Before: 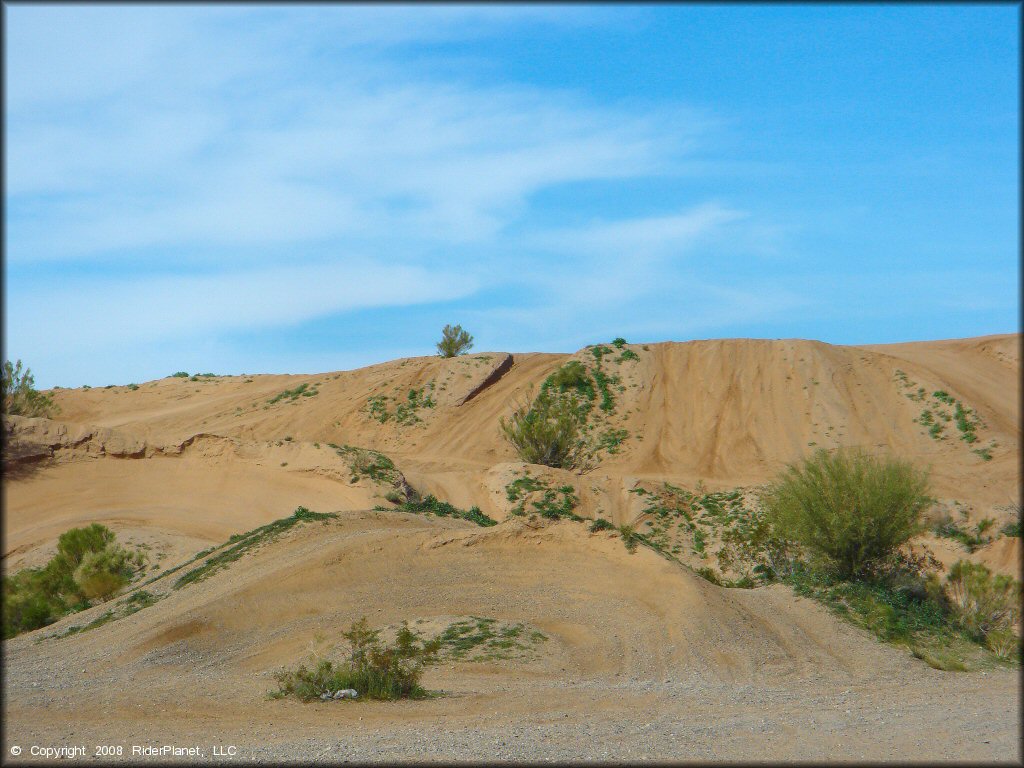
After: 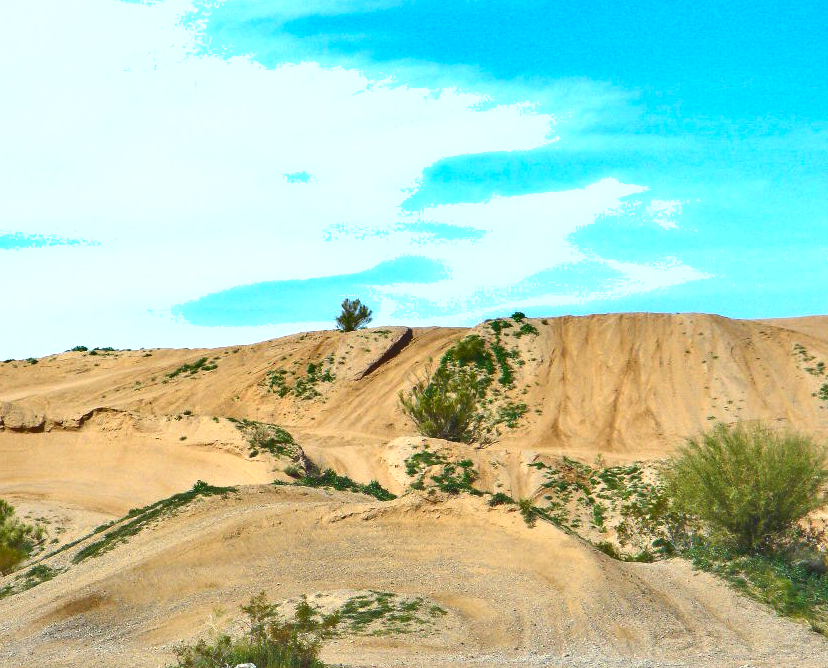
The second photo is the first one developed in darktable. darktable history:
shadows and highlights: low approximation 0.01, soften with gaussian
exposure: black level correction 0, exposure 0.7 EV, compensate exposure bias true, compensate highlight preservation false
crop: left 9.929%, top 3.475%, right 9.188%, bottom 9.529%
contrast brightness saturation: contrast 0.11, saturation -0.17
tone equalizer: -8 EV 1 EV, -7 EV 1 EV, -6 EV 1 EV, -5 EV 1 EV, -4 EV 1 EV, -3 EV 0.75 EV, -2 EV 0.5 EV, -1 EV 0.25 EV
color balance: contrast 8.5%, output saturation 105%
